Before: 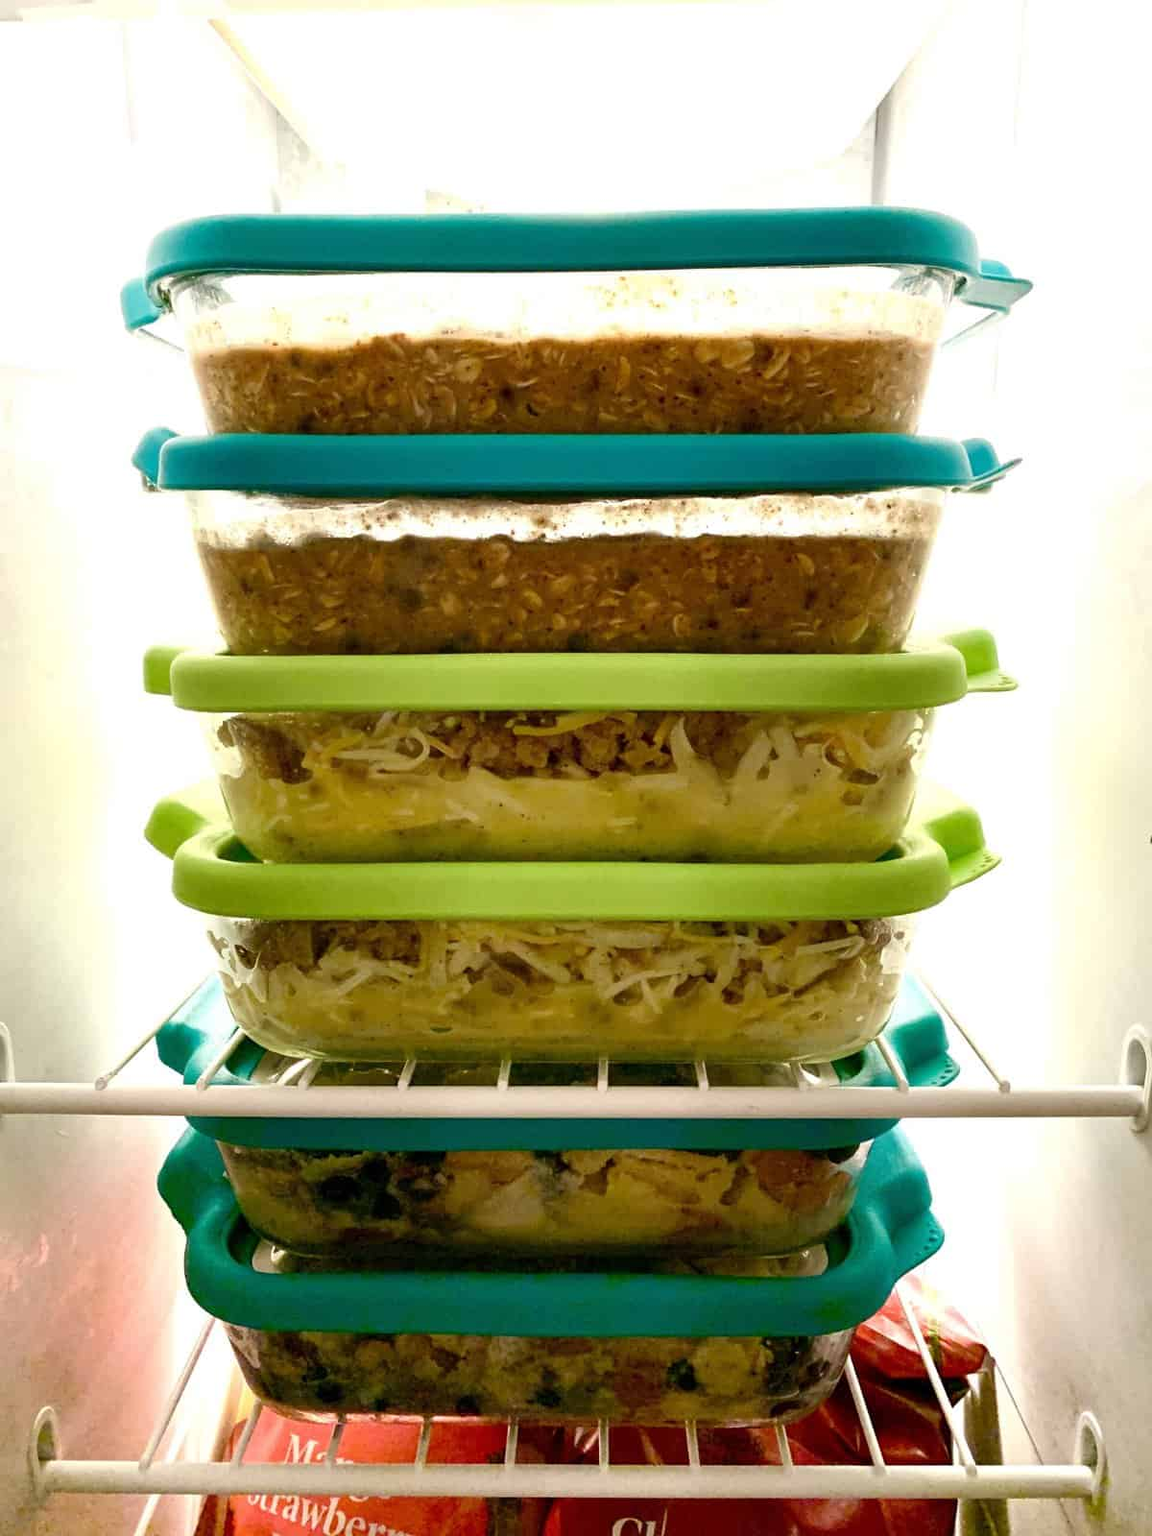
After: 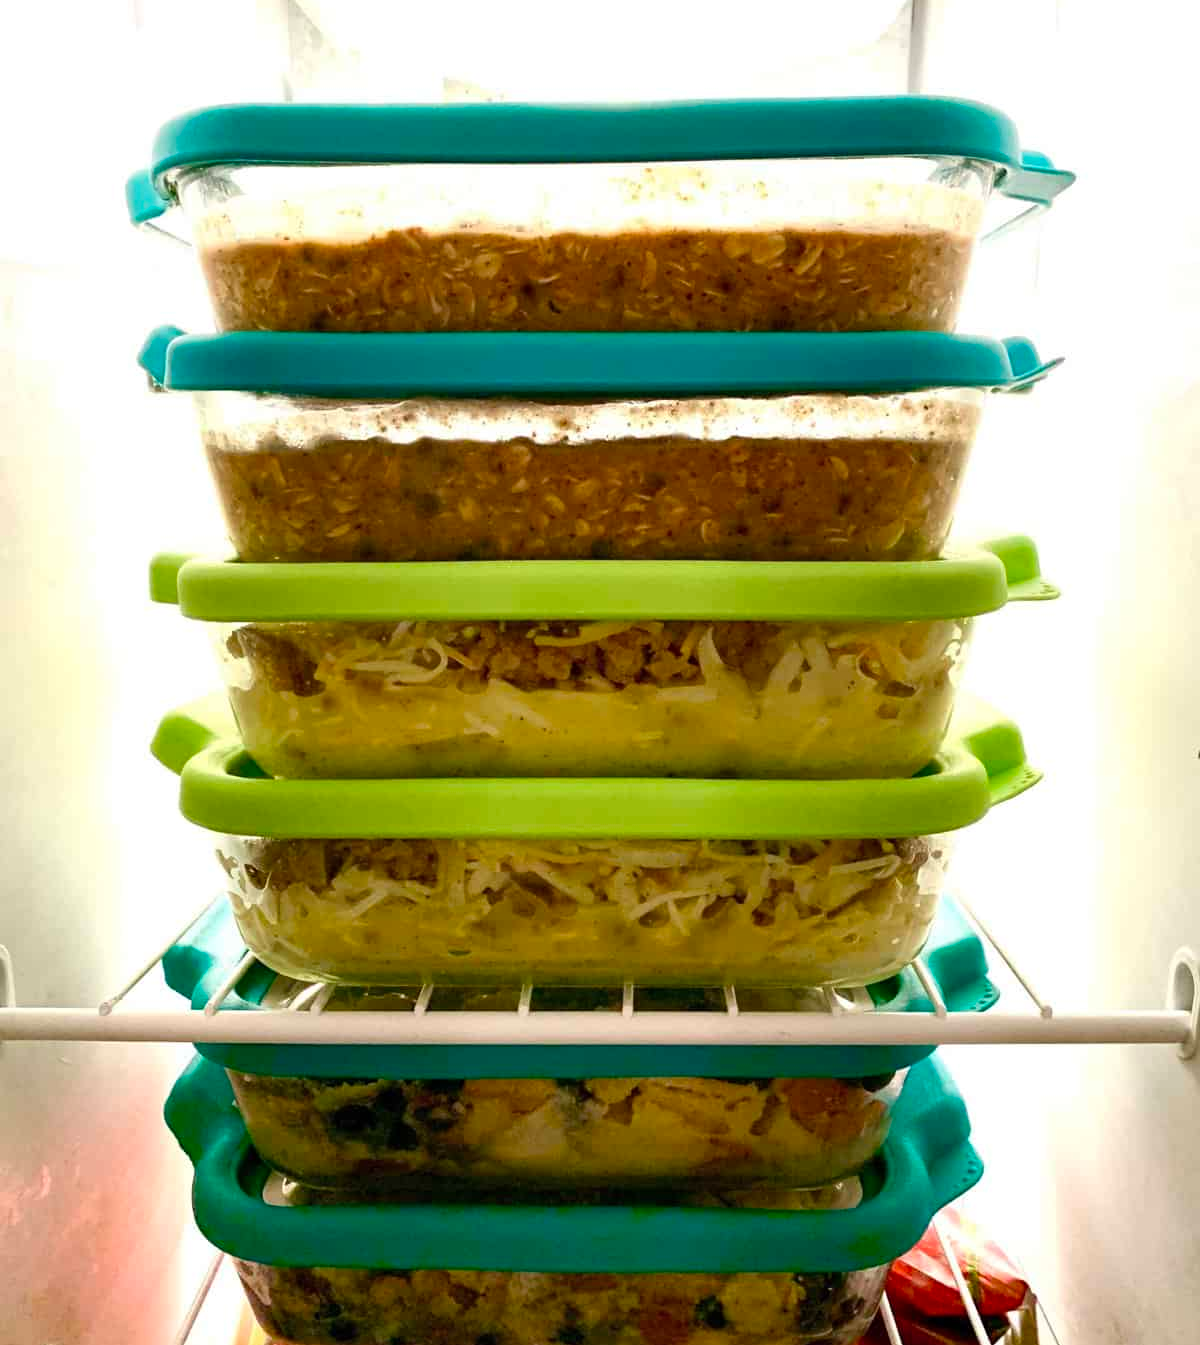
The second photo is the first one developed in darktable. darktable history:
crop: top 7.562%, bottom 8.339%
